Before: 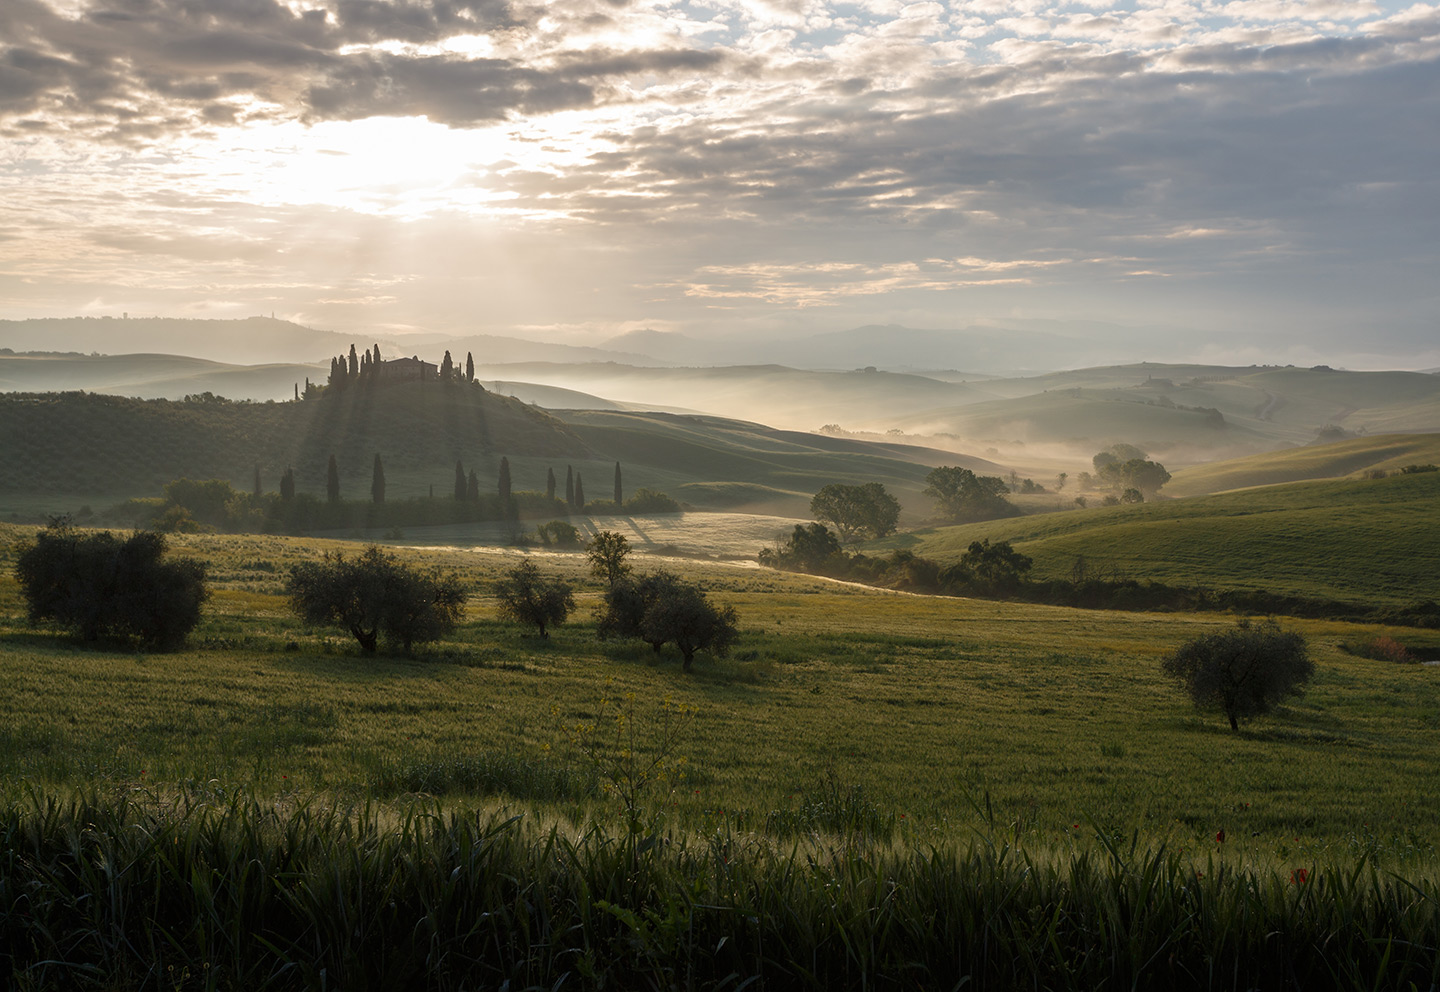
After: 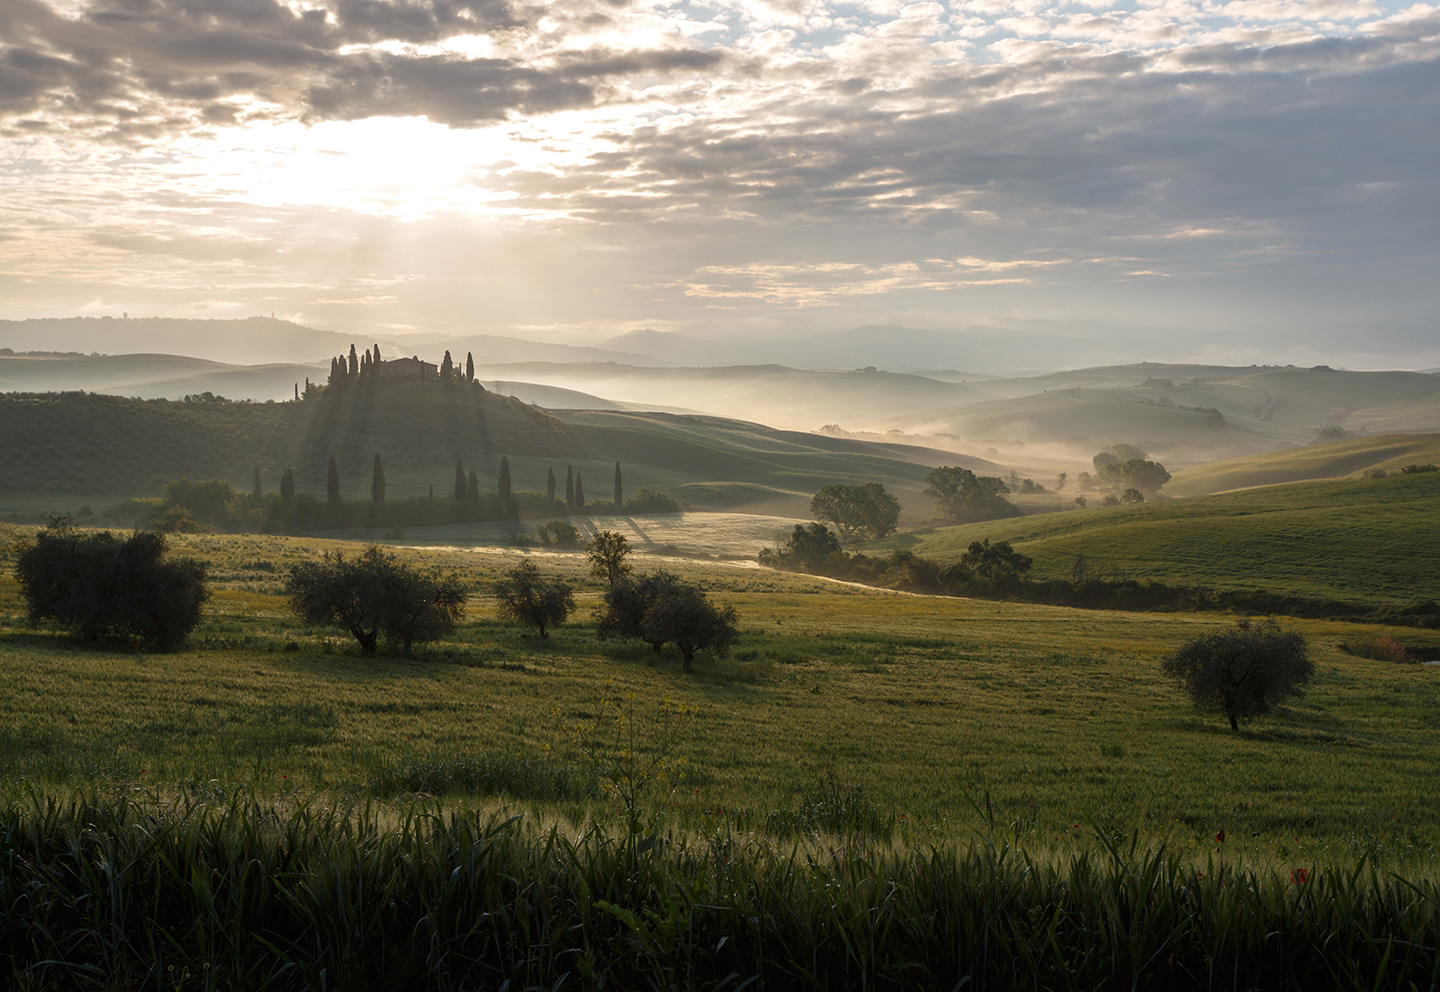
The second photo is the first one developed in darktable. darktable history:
exposure: exposure 0.075 EV, compensate highlight preservation false
